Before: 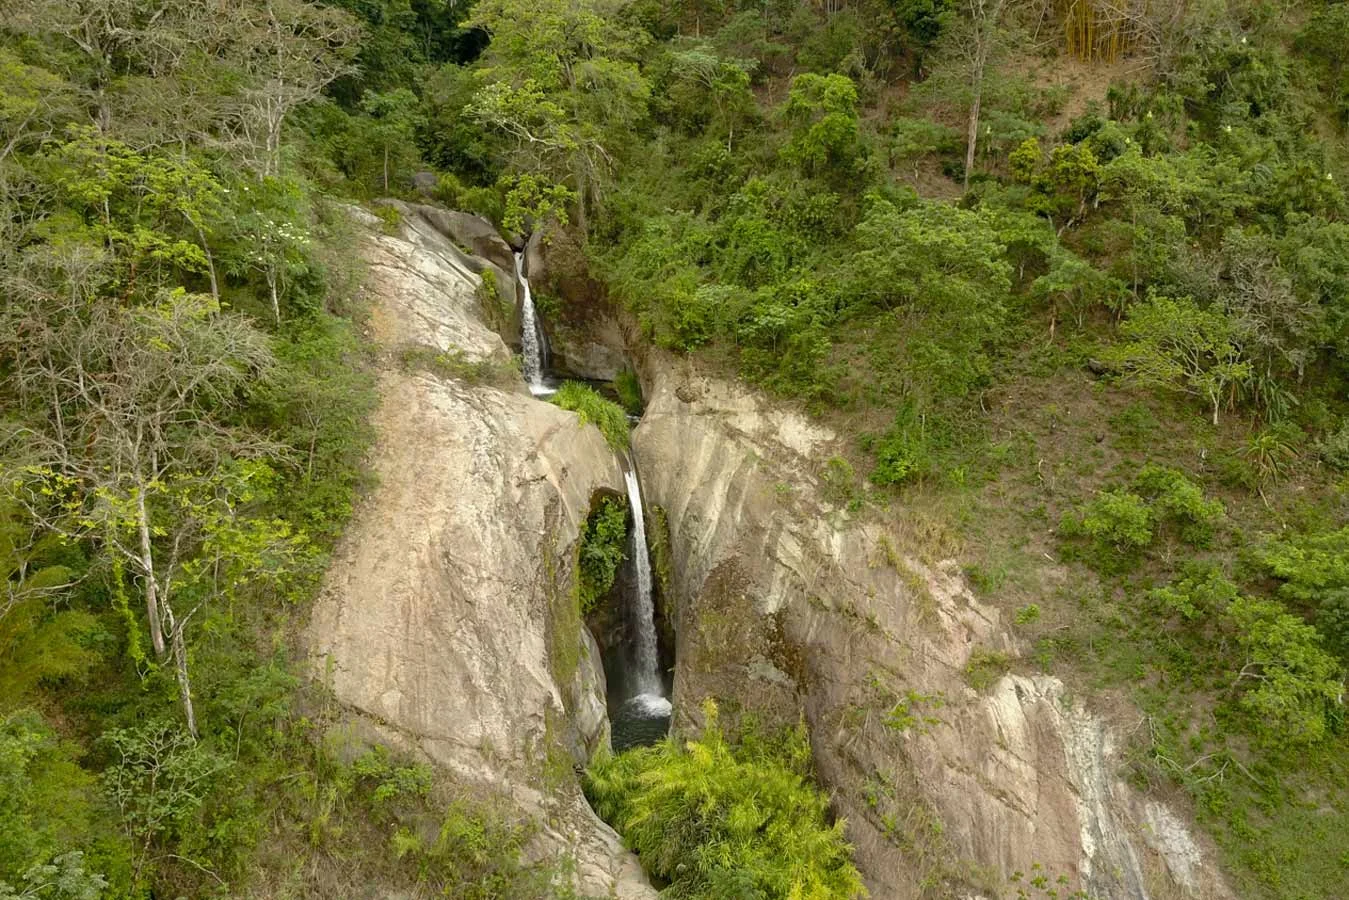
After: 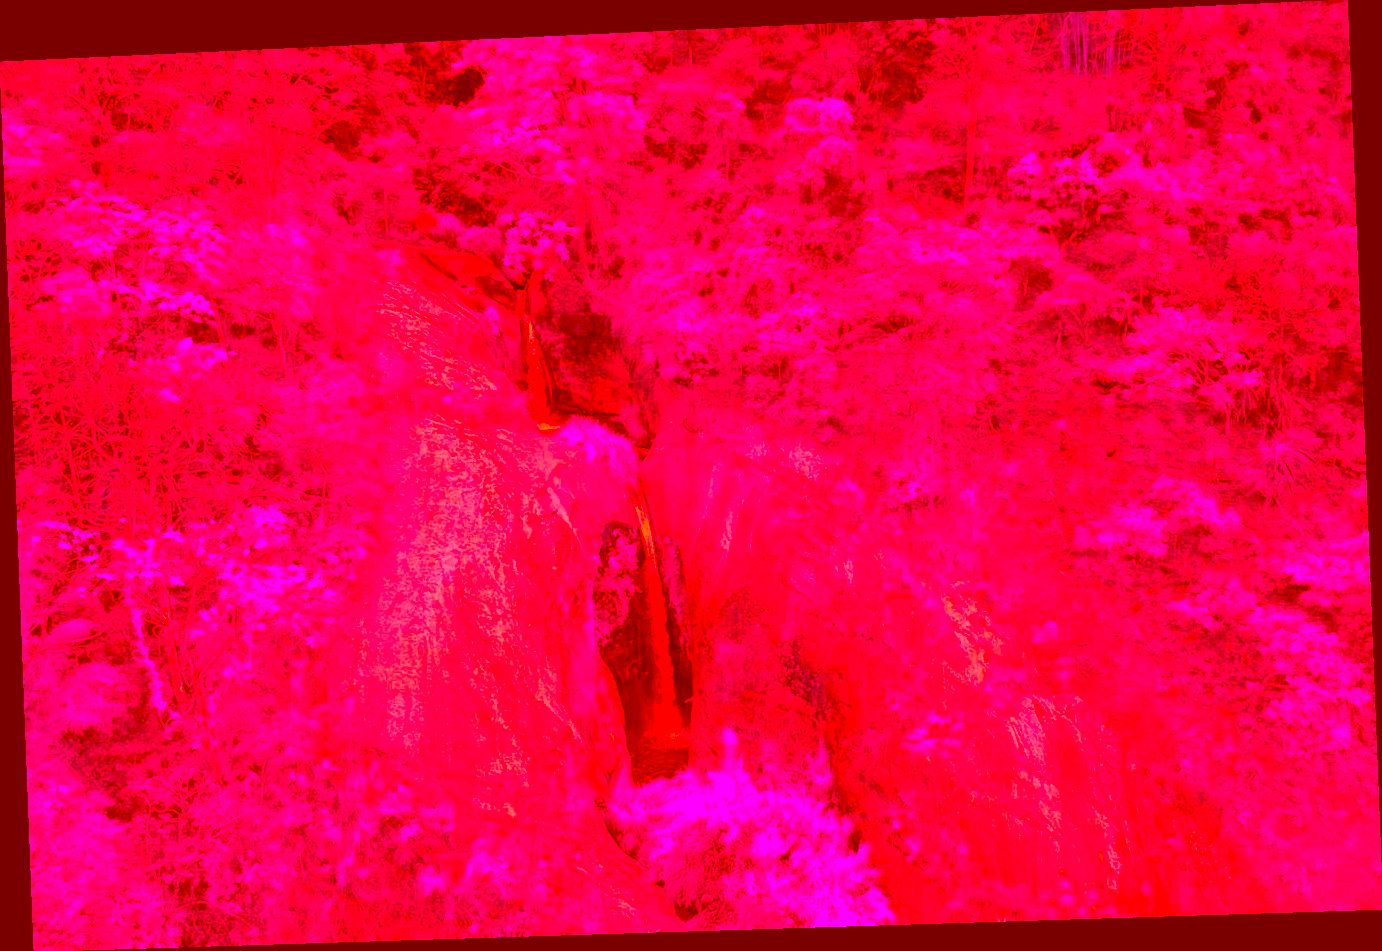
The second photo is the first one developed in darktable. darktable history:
rotate and perspective: rotation -2.22°, lens shift (horizontal) -0.022, automatic cropping off
color correction: highlights a* -39.68, highlights b* -40, shadows a* -40, shadows b* -40, saturation -3
